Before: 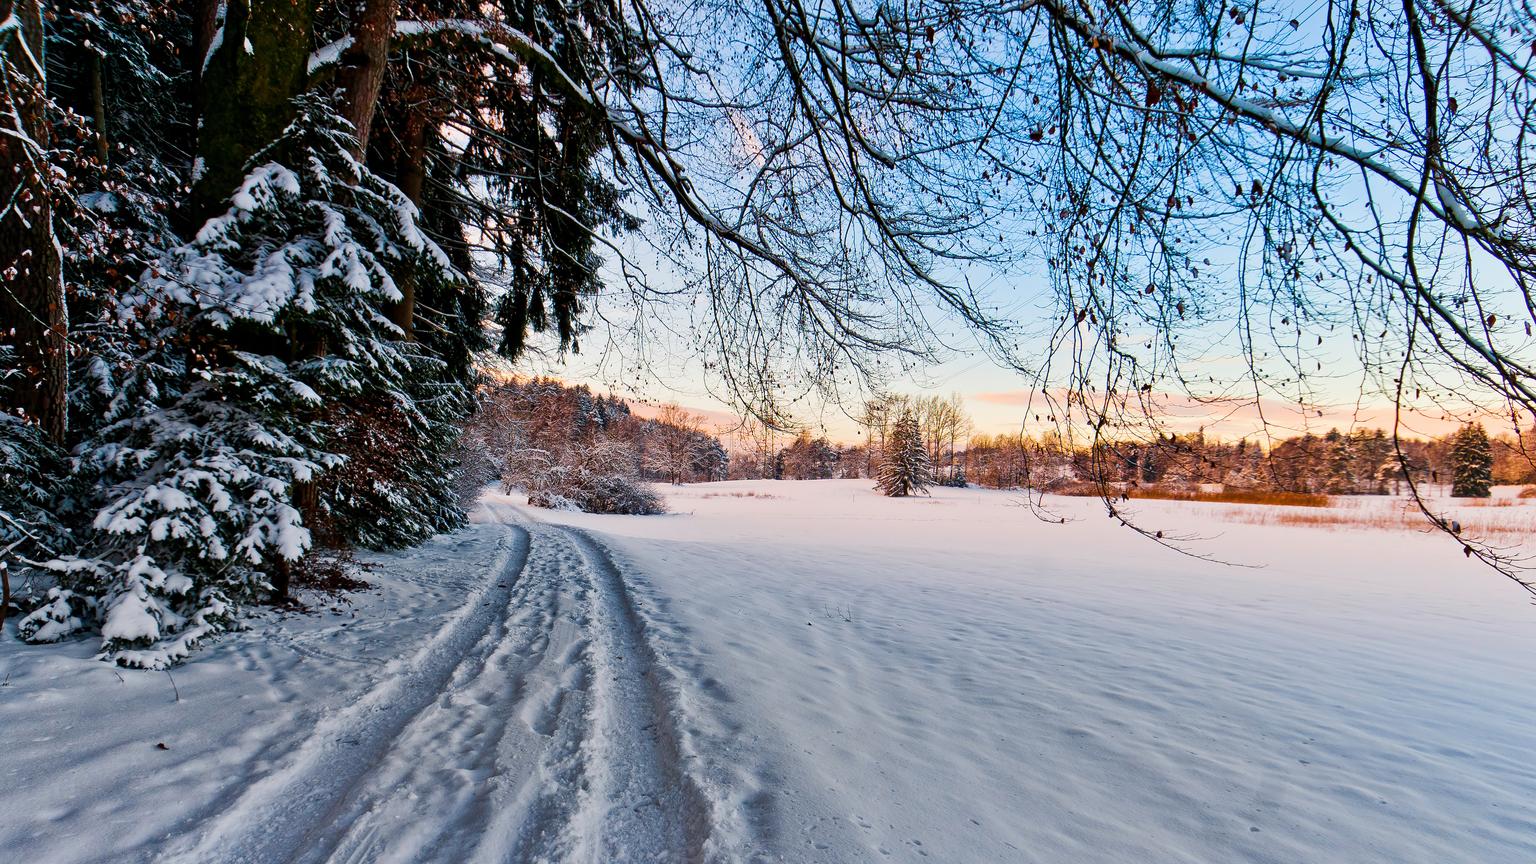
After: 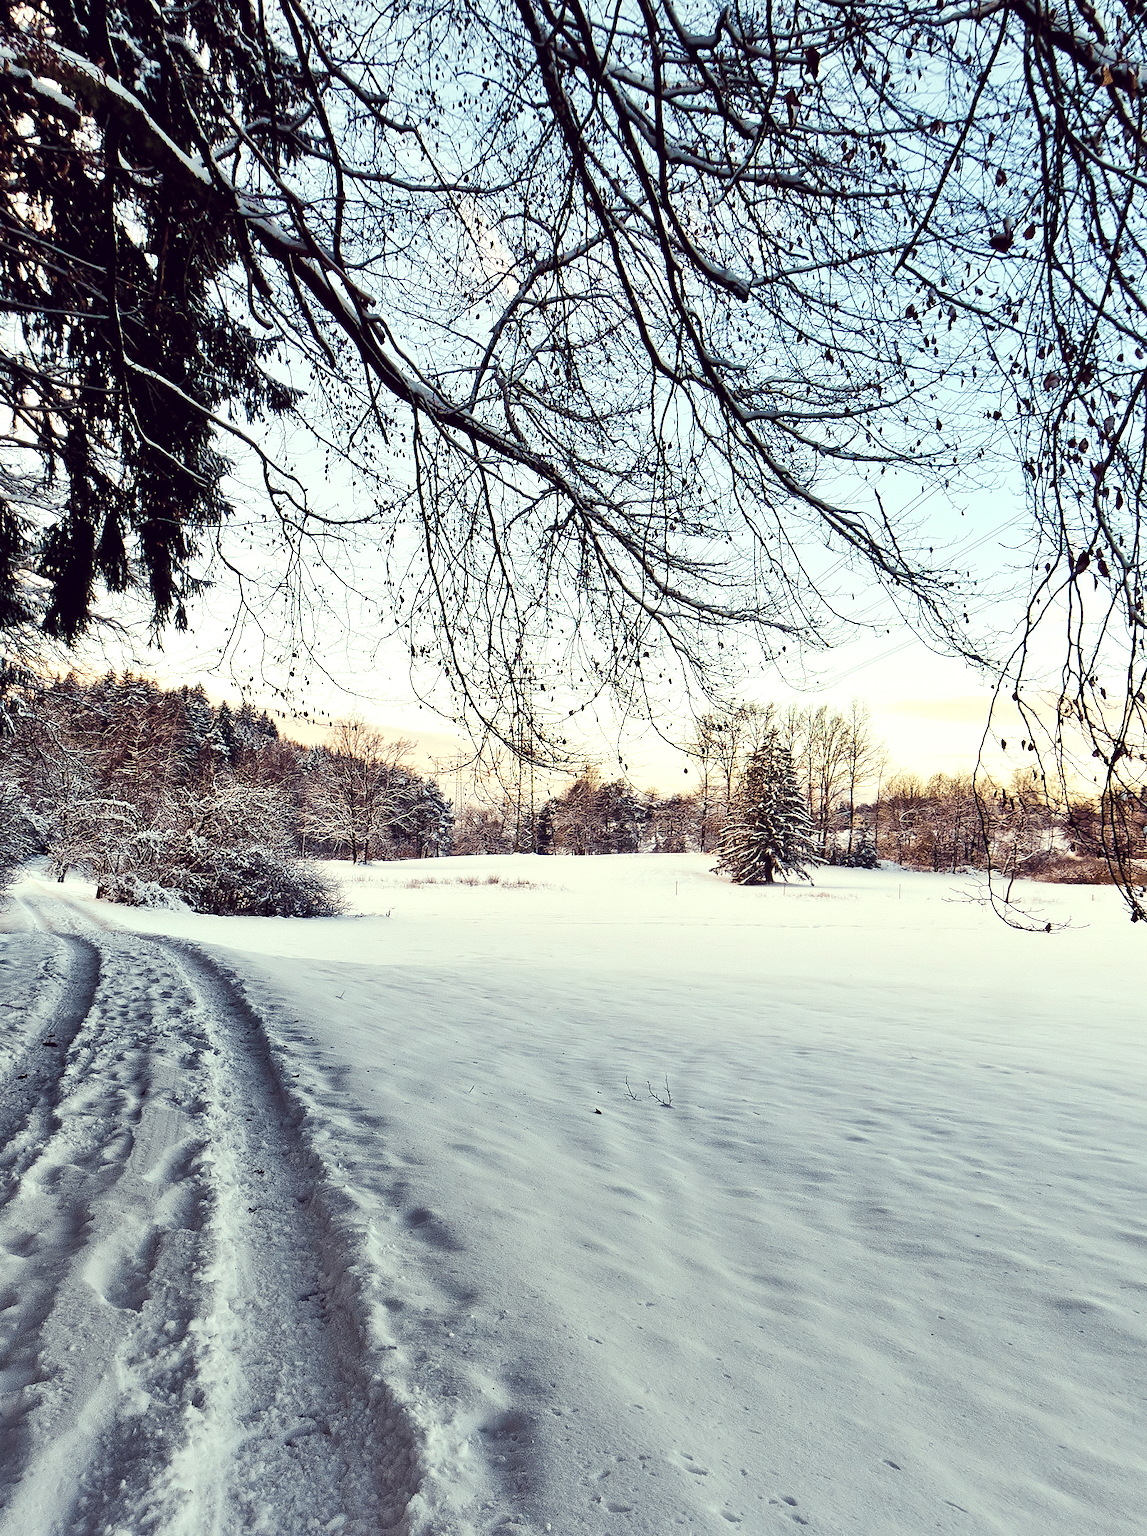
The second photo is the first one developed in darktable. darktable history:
crop: left 30.869%, right 27.172%
color balance rgb: highlights gain › luminance 14.667%, perceptual saturation grading › global saturation 20%, perceptual saturation grading › highlights -24.877%, perceptual saturation grading › shadows 25.657%, global vibrance 20%
tone equalizer: -8 EV -0.428 EV, -7 EV -0.374 EV, -6 EV -0.369 EV, -5 EV -0.255 EV, -3 EV 0.231 EV, -2 EV 0.356 EV, -1 EV 0.364 EV, +0 EV 0.407 EV, edges refinement/feathering 500, mask exposure compensation -1.57 EV, preserve details no
color correction: highlights a* -20.39, highlights b* 20.79, shadows a* 19.49, shadows b* -20.32, saturation 0.422
